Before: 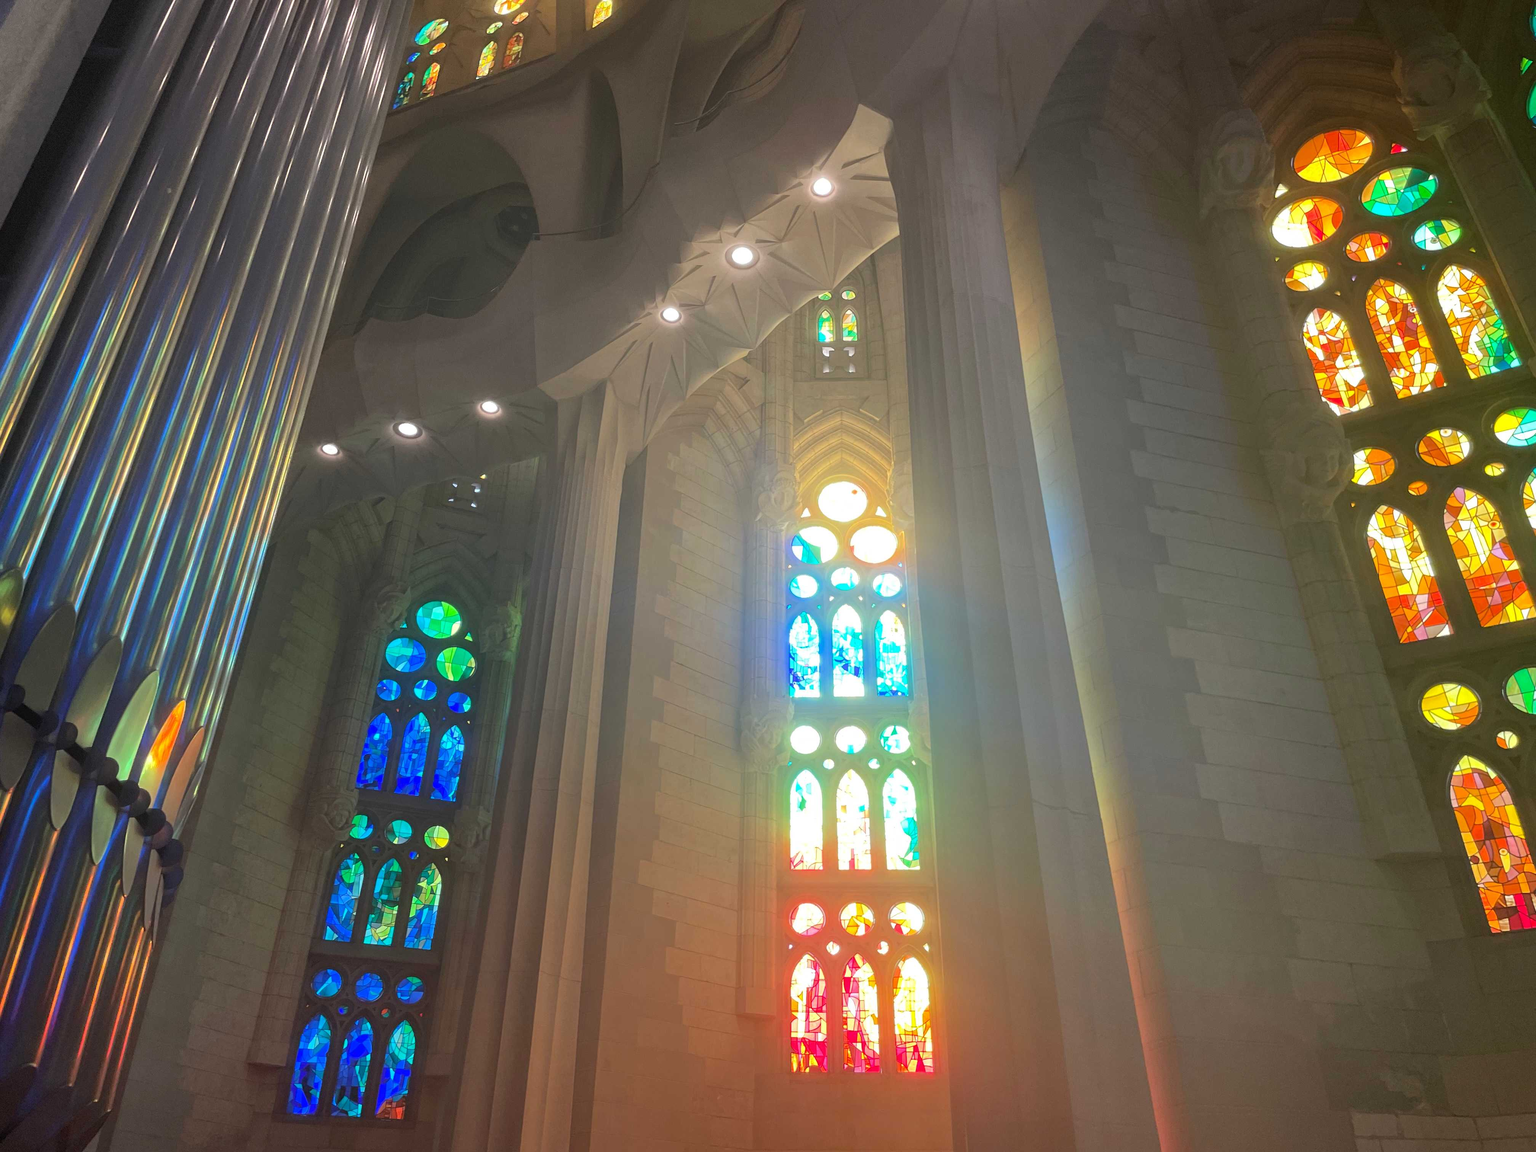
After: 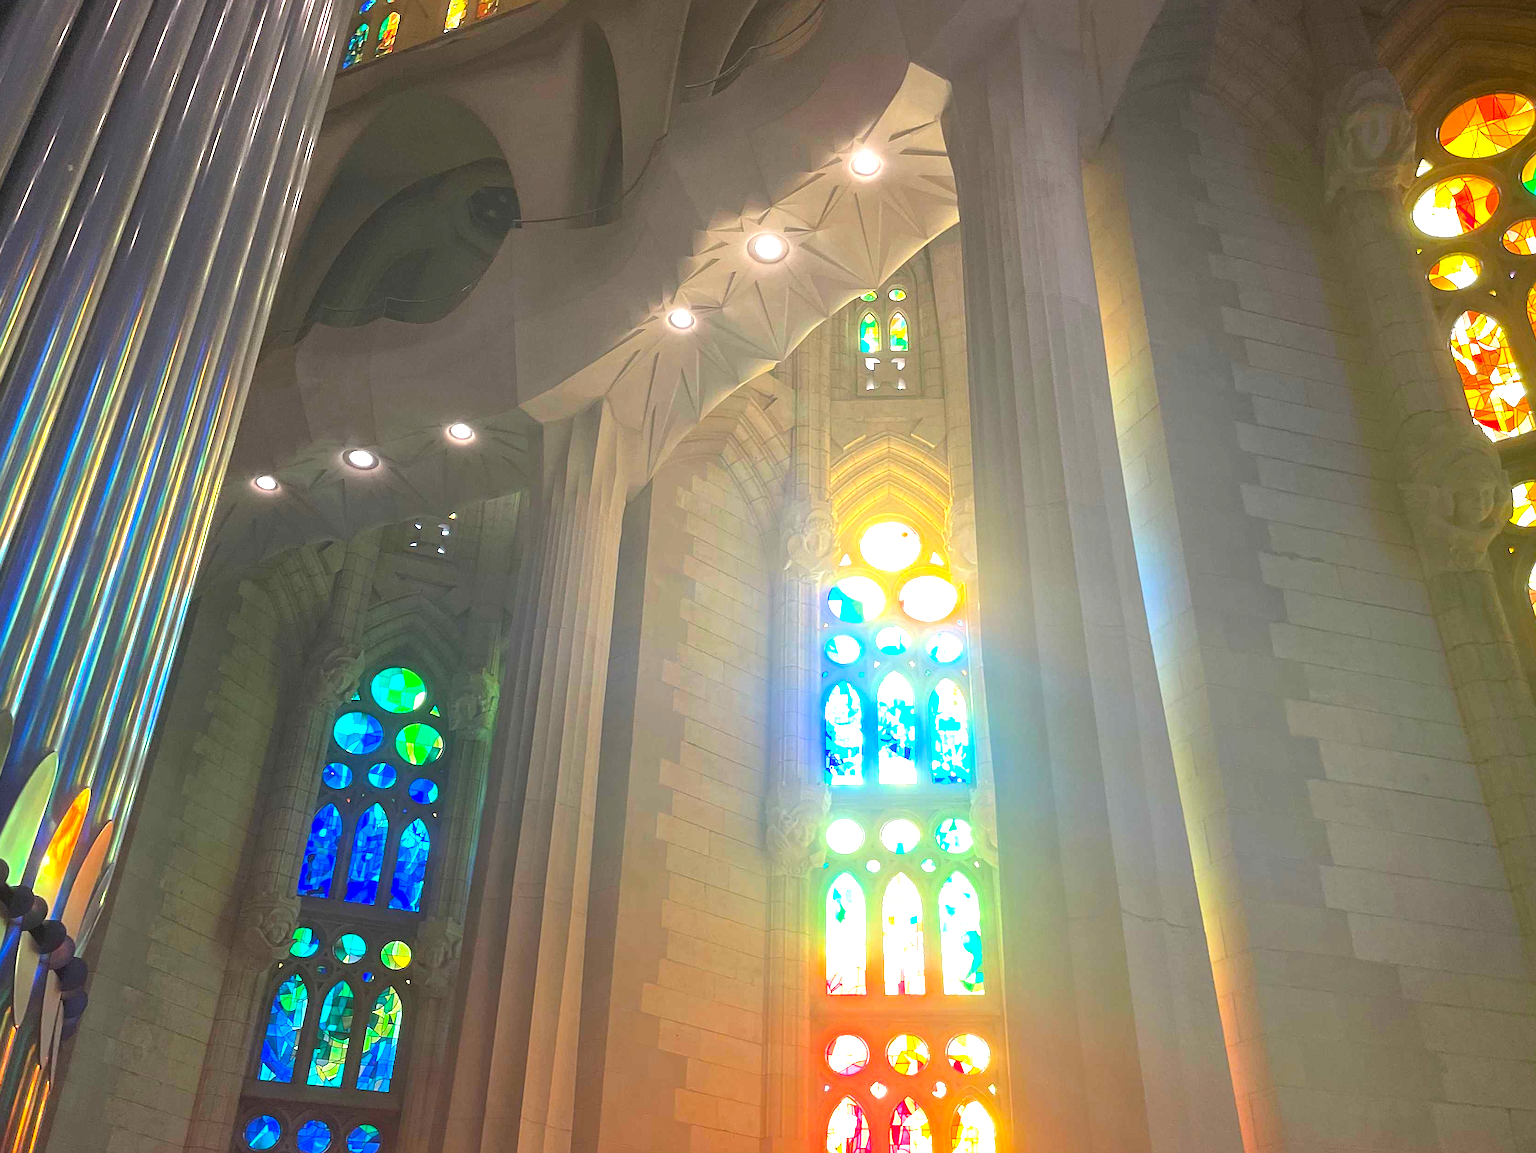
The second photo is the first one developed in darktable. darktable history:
sharpen: on, module defaults
color balance rgb: perceptual saturation grading › global saturation 19.96%, perceptual brilliance grading › global brilliance 24.548%
crop and rotate: left 7.27%, top 4.628%, right 10.584%, bottom 13.085%
